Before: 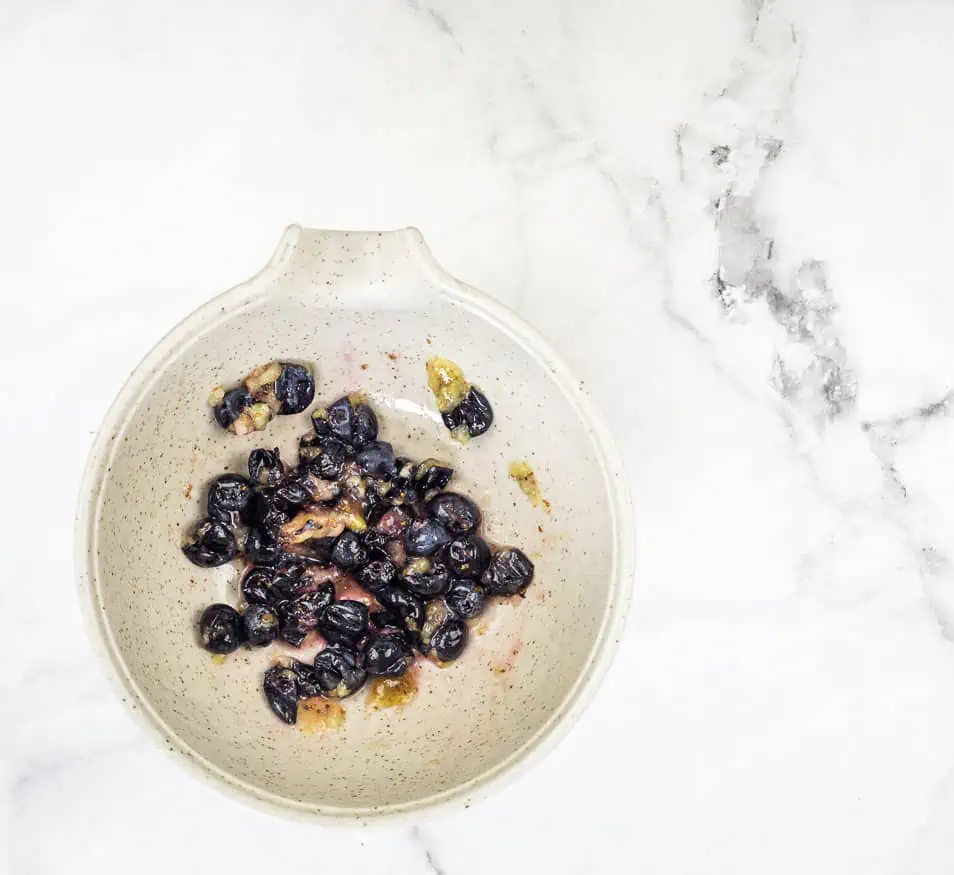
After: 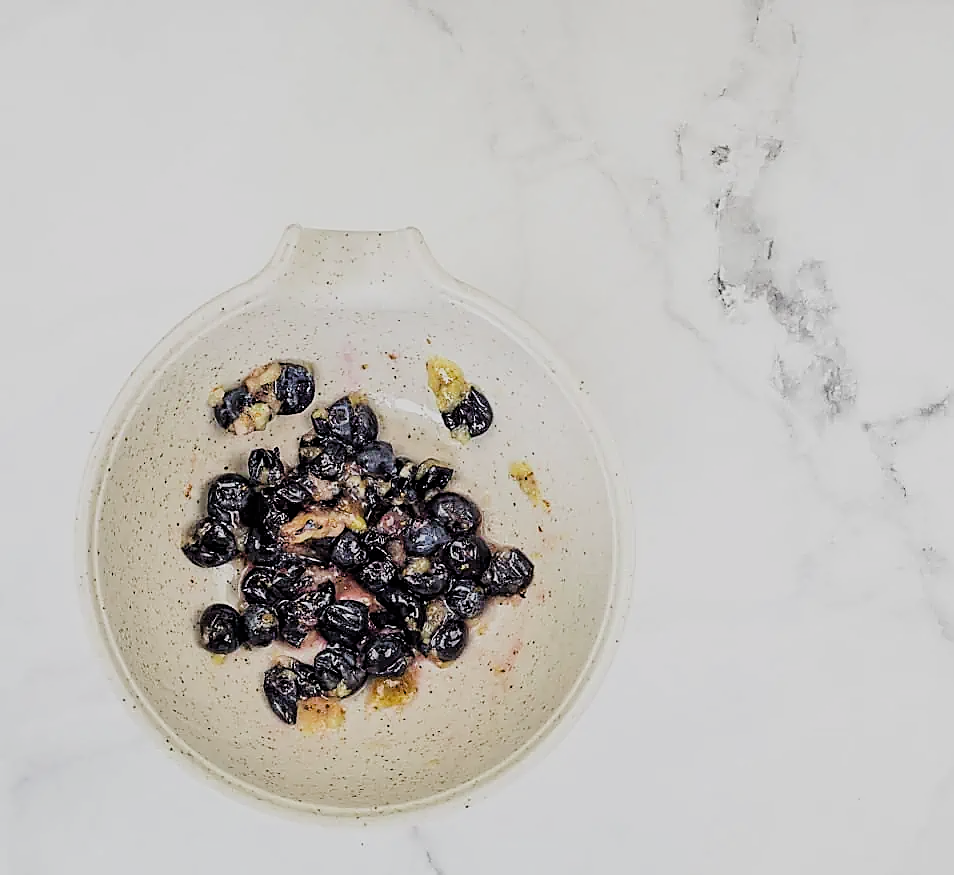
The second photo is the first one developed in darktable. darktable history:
filmic rgb: black relative exposure -7.65 EV, white relative exposure 4.56 EV, hardness 3.61
tone equalizer: on, module defaults
sharpen: radius 1.4, amount 1.25, threshold 0.7
